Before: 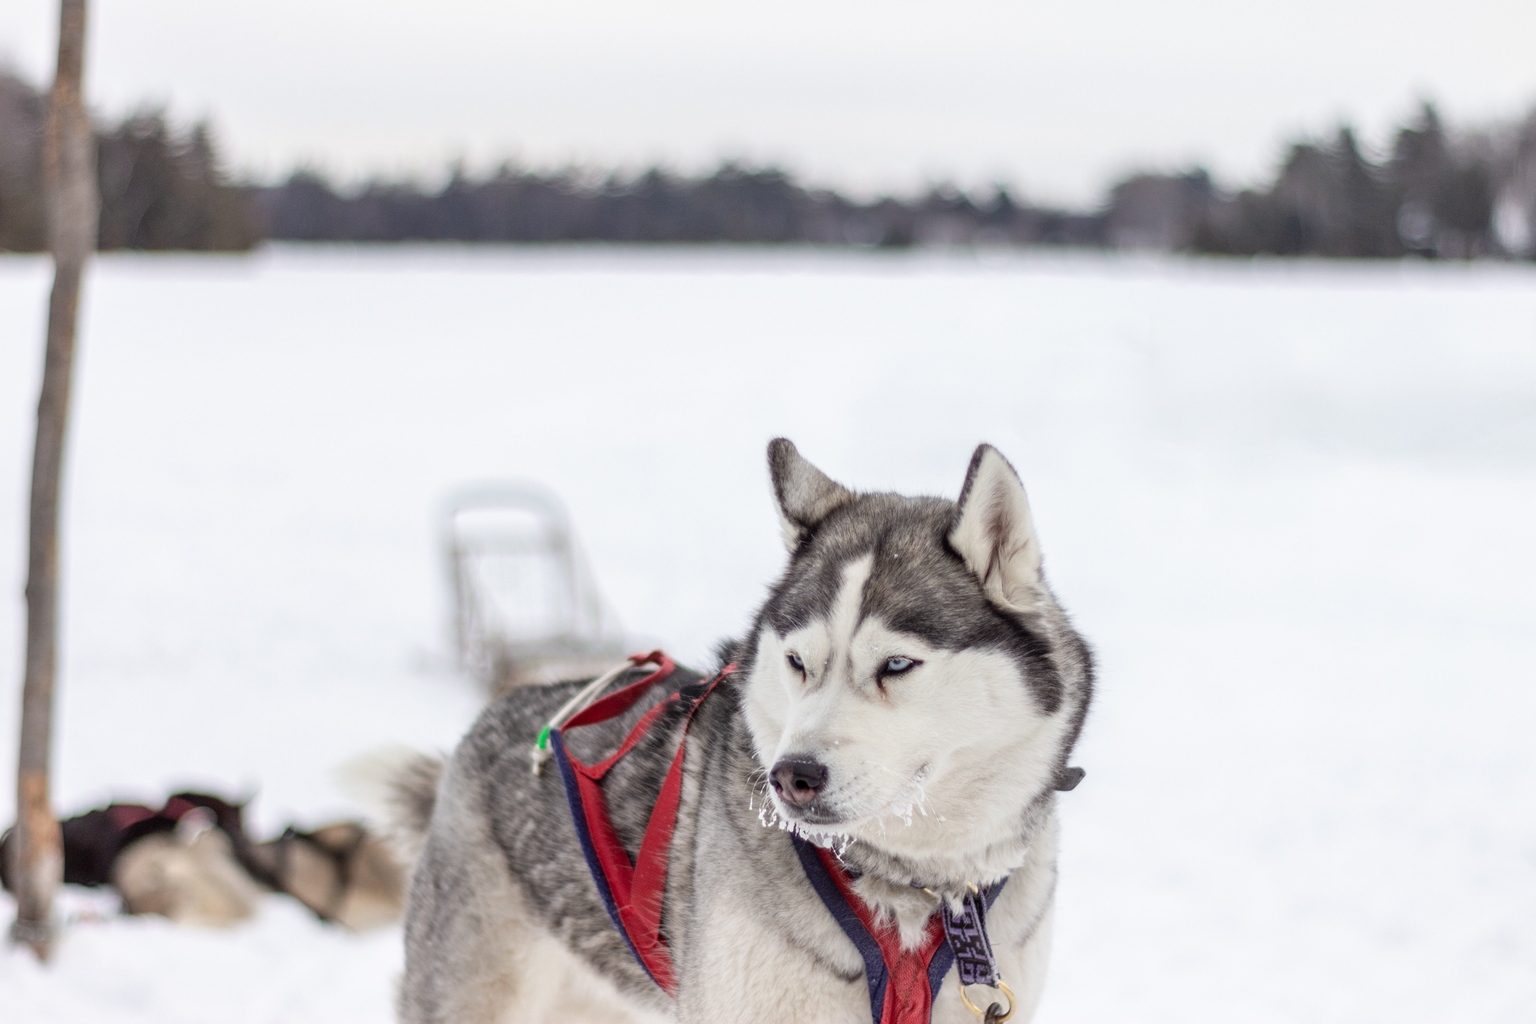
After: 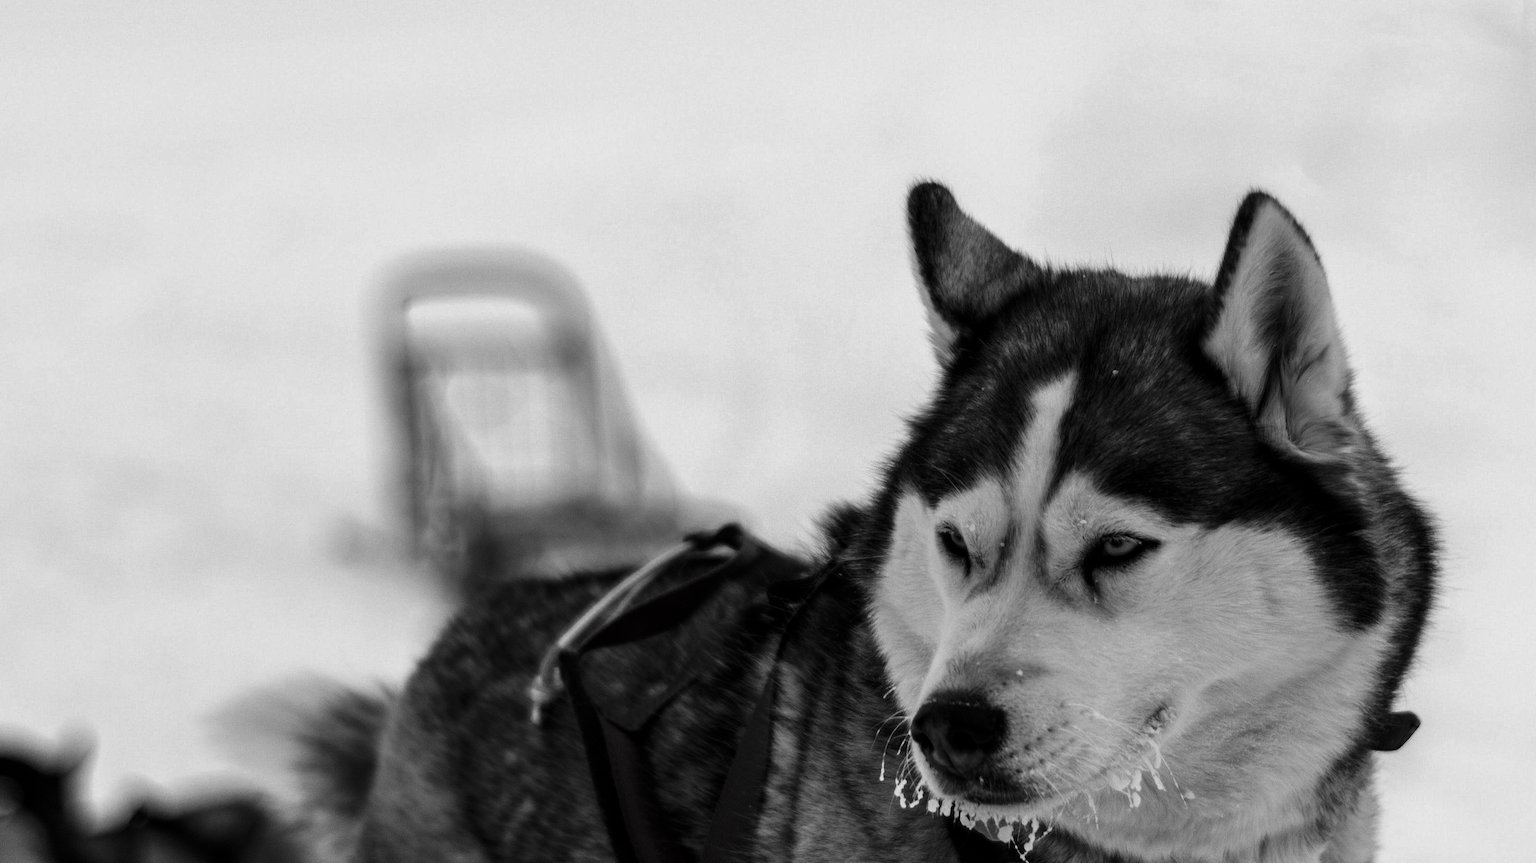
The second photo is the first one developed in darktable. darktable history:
contrast brightness saturation: contrast 0.022, brightness -0.993, saturation -0.991
crop: left 13.176%, top 31.662%, right 24.612%, bottom 15.851%
